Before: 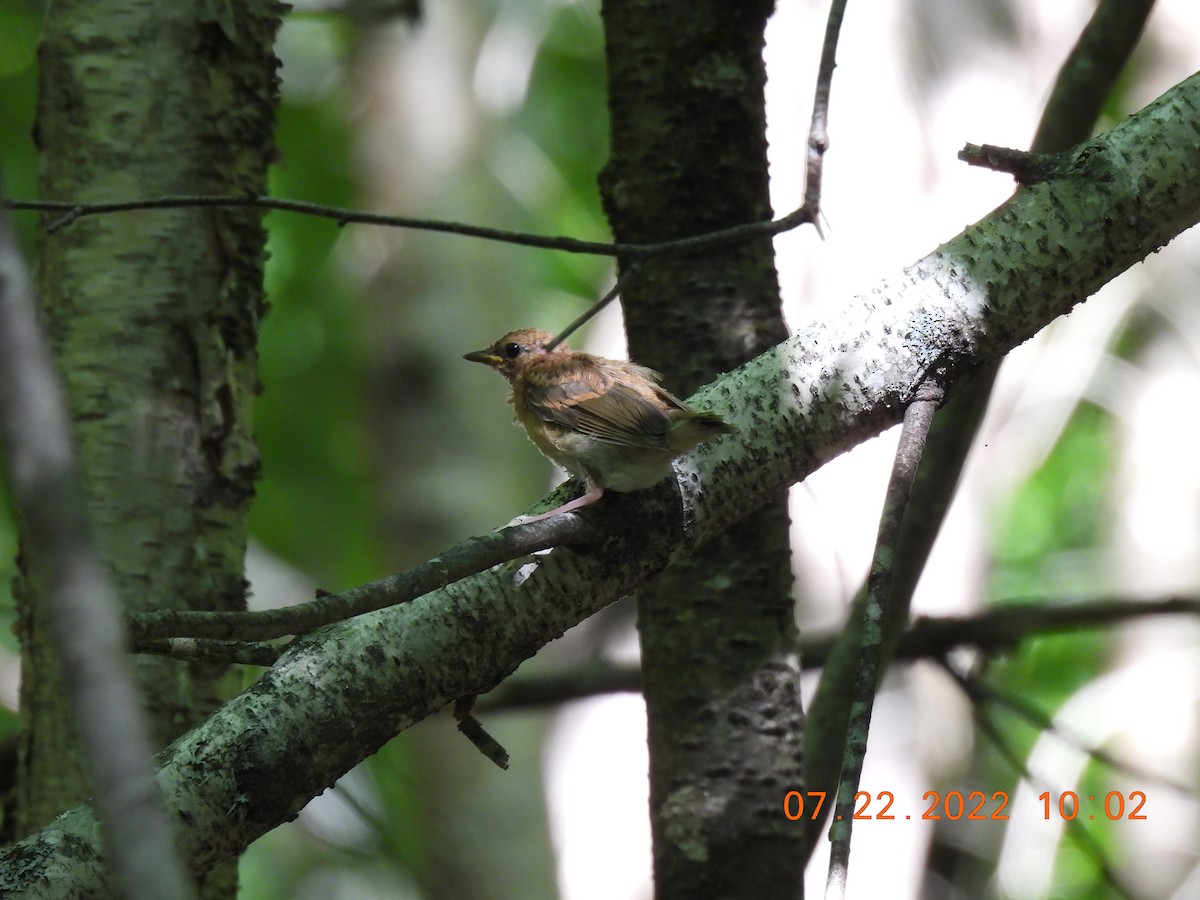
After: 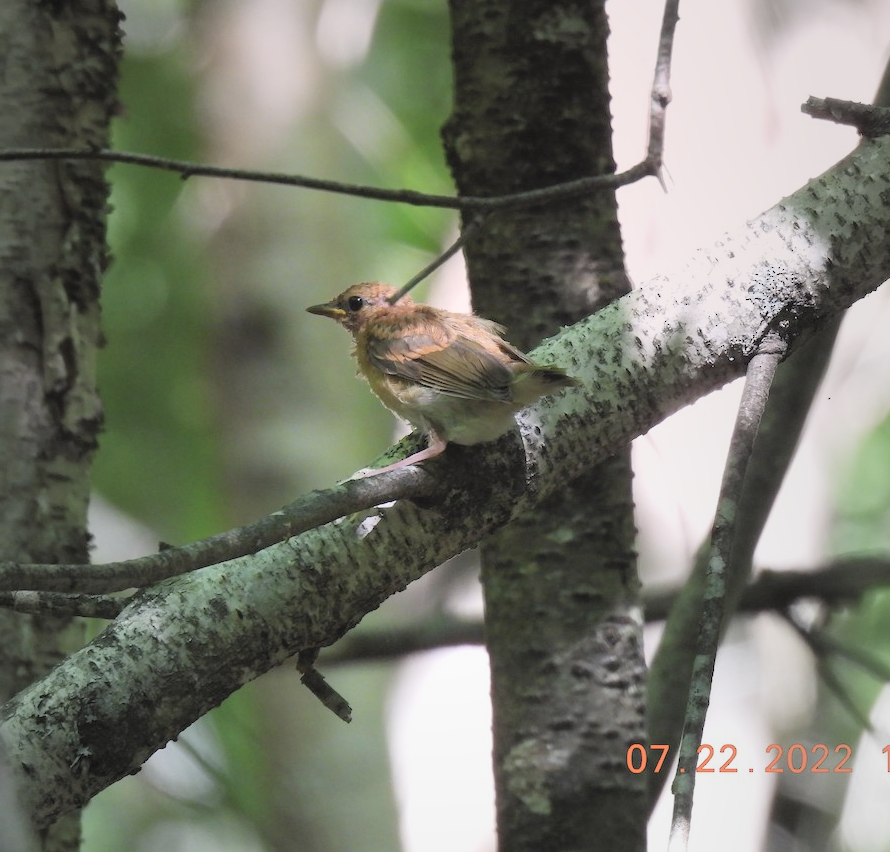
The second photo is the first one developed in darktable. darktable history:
contrast brightness saturation: contrast 0.1, brightness 0.3, saturation 0.14
vignetting: fall-off start 18.21%, fall-off radius 137.95%, brightness -0.207, center (-0.078, 0.066), width/height ratio 0.62, shape 0.59
crop and rotate: left 13.15%, top 5.251%, right 12.609%
graduated density: density 0.38 EV, hardness 21%, rotation -6.11°, saturation 32%
